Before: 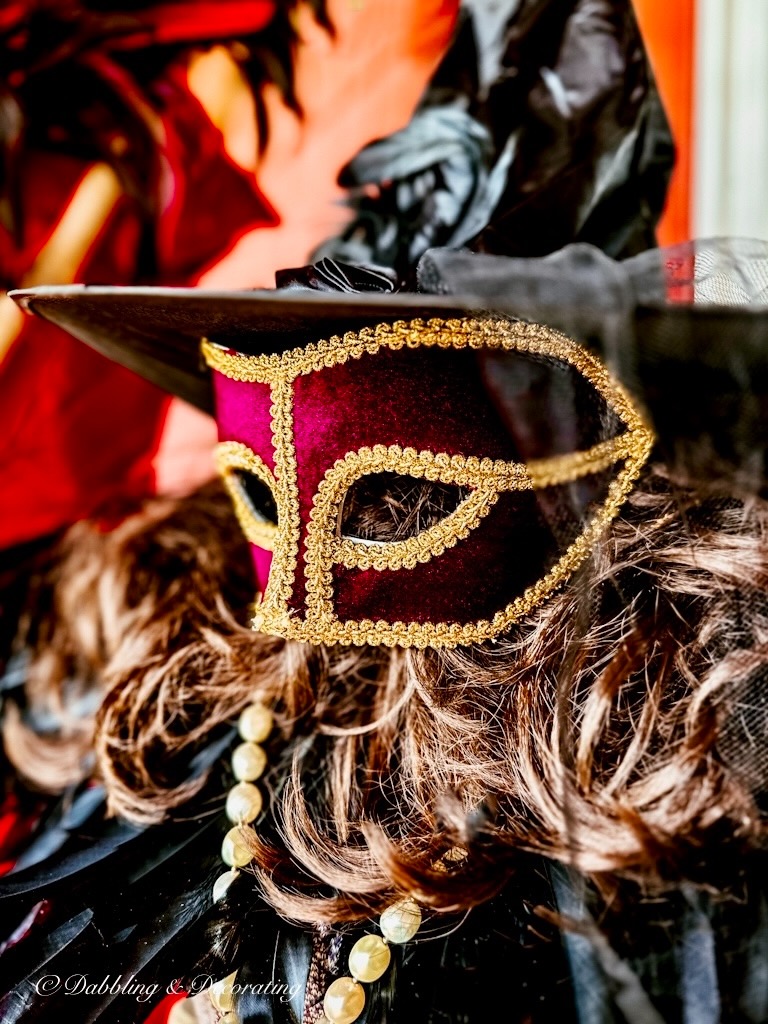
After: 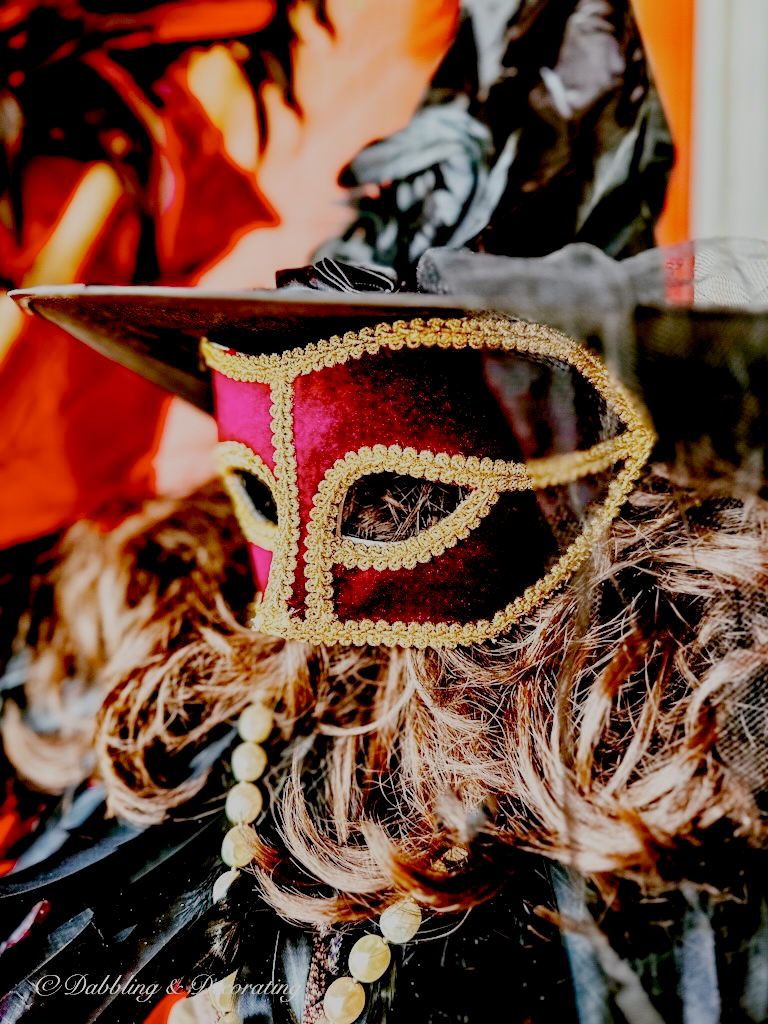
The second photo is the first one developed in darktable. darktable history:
filmic rgb: black relative exposure -7 EV, white relative exposure 6 EV, threshold 3 EV, target black luminance 0%, hardness 2.73, latitude 61.22%, contrast 0.691, highlights saturation mix 10%, shadows ↔ highlights balance -0.073%, preserve chrominance no, color science v4 (2020), iterations of high-quality reconstruction 10, contrast in shadows soft, contrast in highlights soft, enable highlight reconstruction true
exposure: black level correction 0, exposure 0.7 EV, compensate exposure bias true, compensate highlight preservation false
